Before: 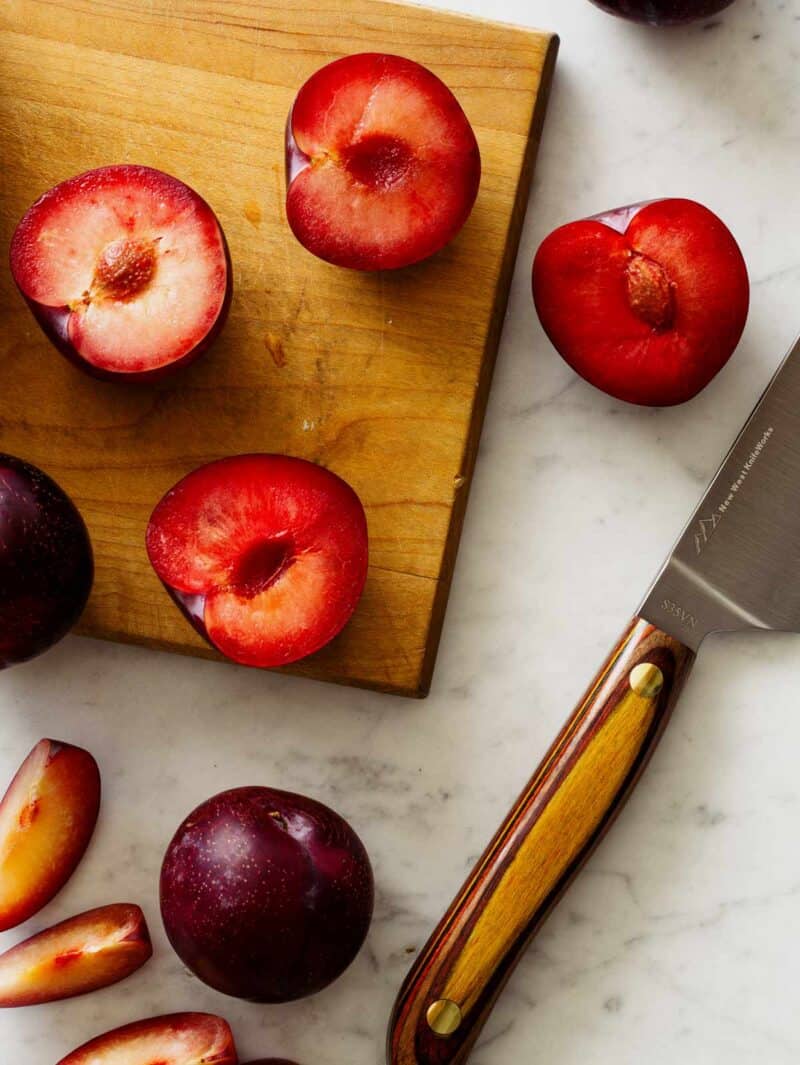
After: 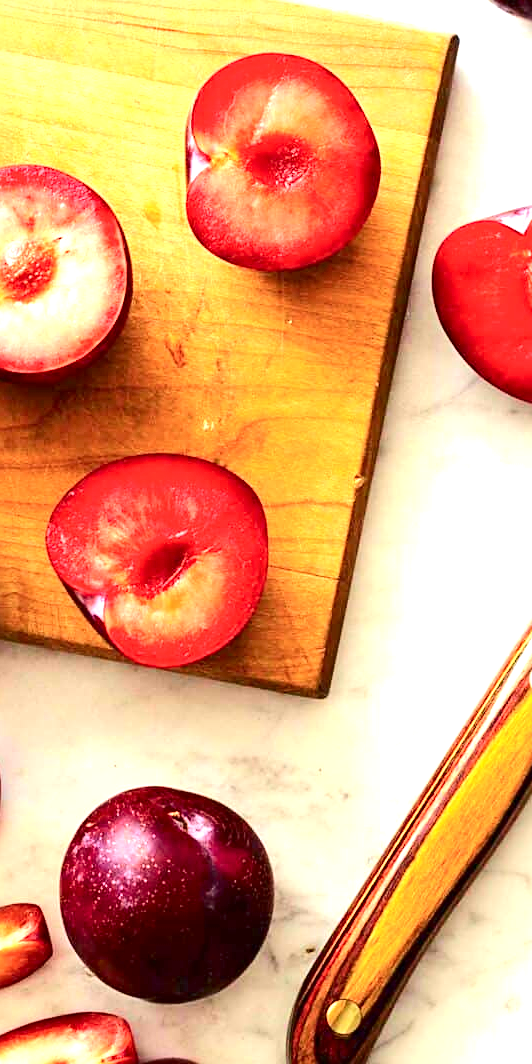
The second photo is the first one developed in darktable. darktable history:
tone curve: curves: ch0 [(0, 0) (0.051, 0.03) (0.096, 0.071) (0.251, 0.234) (0.461, 0.515) (0.605, 0.692) (0.761, 0.824) (0.881, 0.907) (1, 0.984)]; ch1 [(0, 0) (0.1, 0.038) (0.318, 0.243) (0.399, 0.351) (0.478, 0.469) (0.499, 0.499) (0.534, 0.541) (0.567, 0.592) (0.601, 0.629) (0.666, 0.7) (1, 1)]; ch2 [(0, 0) (0.453, 0.45) (0.479, 0.483) (0.504, 0.499) (0.52, 0.519) (0.541, 0.559) (0.601, 0.622) (0.824, 0.815) (1, 1)], color space Lab, independent channels, preserve colors none
sharpen: on, module defaults
exposure: black level correction 0, exposure 1.619 EV, compensate exposure bias true, compensate highlight preservation false
crop and rotate: left 12.592%, right 20.885%
